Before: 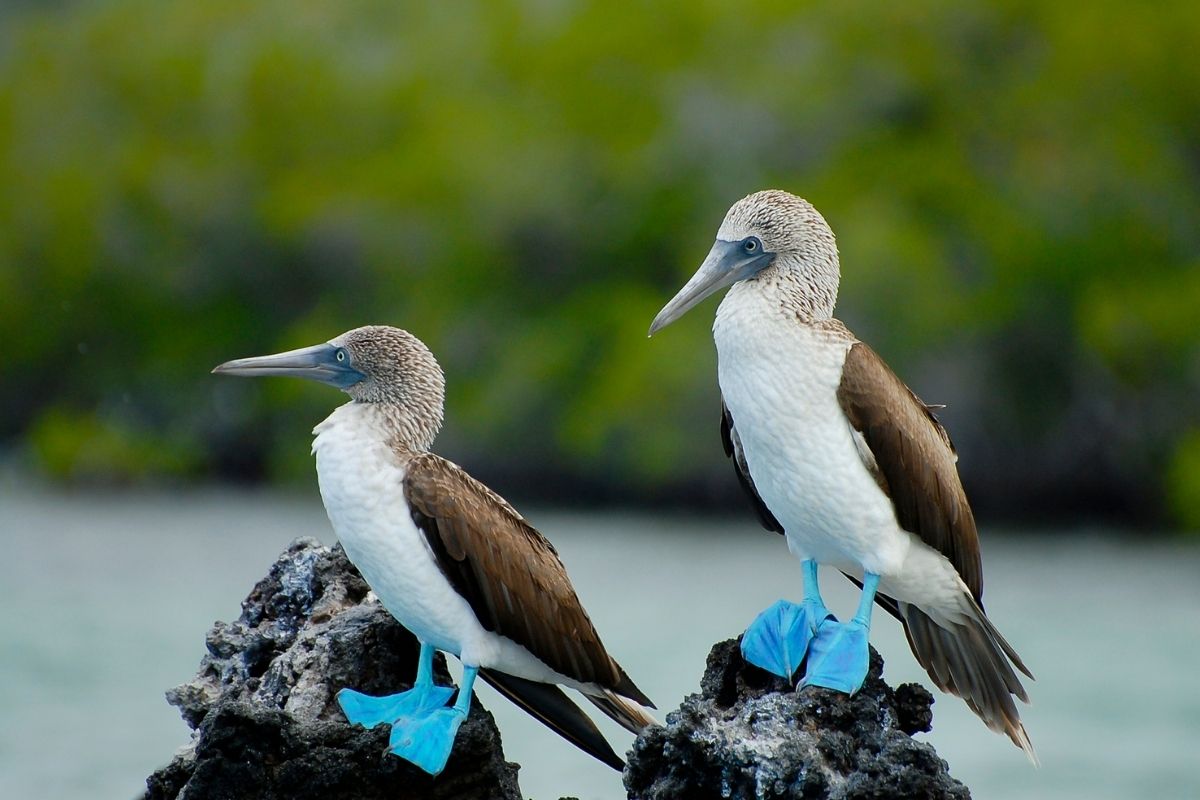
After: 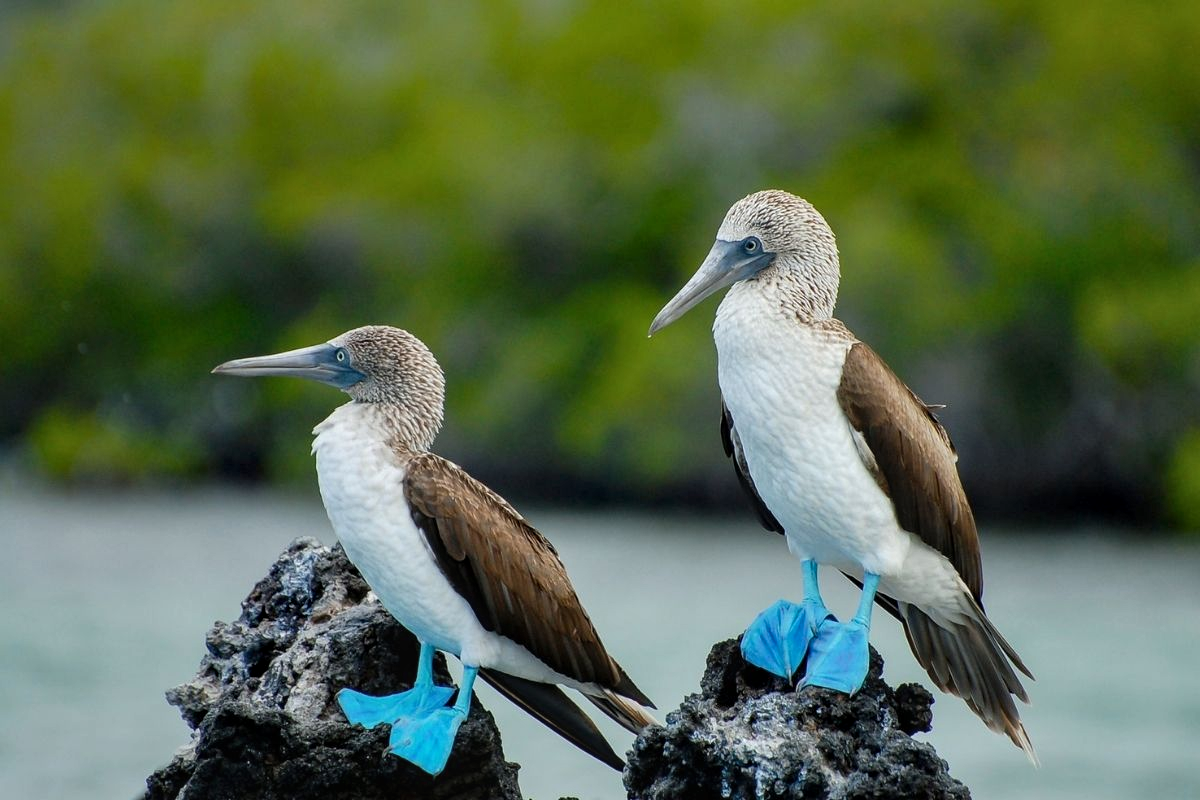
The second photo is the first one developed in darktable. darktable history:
shadows and highlights: shadows 37.27, highlights -28.18, soften with gaussian
local contrast: on, module defaults
